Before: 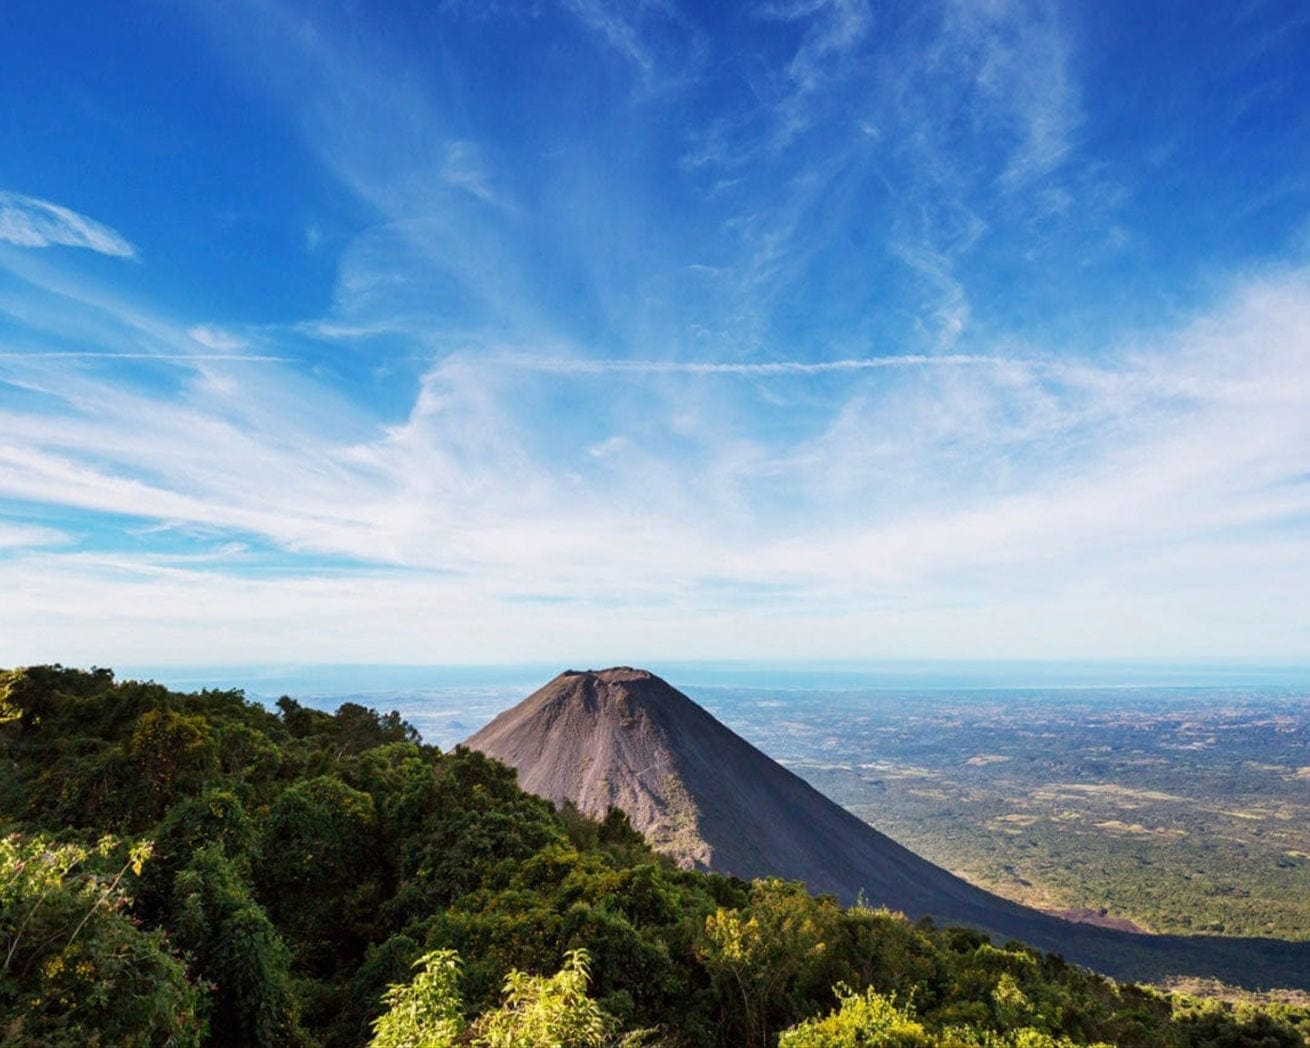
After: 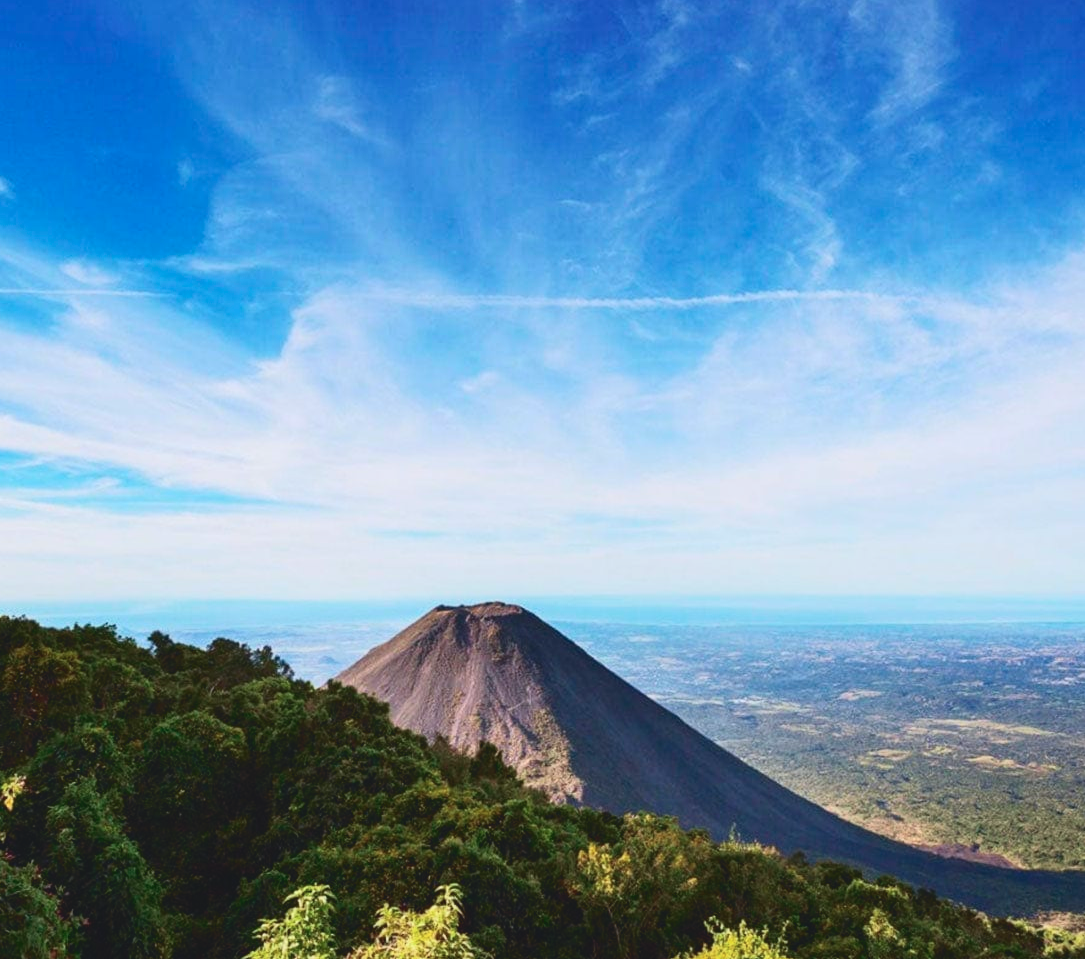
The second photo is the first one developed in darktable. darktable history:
tone curve: curves: ch0 [(0, 0.084) (0.155, 0.169) (0.46, 0.466) (0.751, 0.788) (1, 0.961)]; ch1 [(0, 0) (0.43, 0.408) (0.476, 0.469) (0.505, 0.503) (0.553, 0.563) (0.592, 0.581) (0.631, 0.625) (1, 1)]; ch2 [(0, 0) (0.505, 0.495) (0.55, 0.557) (0.583, 0.573) (1, 1)], color space Lab, independent channels, preserve colors none
crop: left 9.807%, top 6.259%, right 7.334%, bottom 2.177%
